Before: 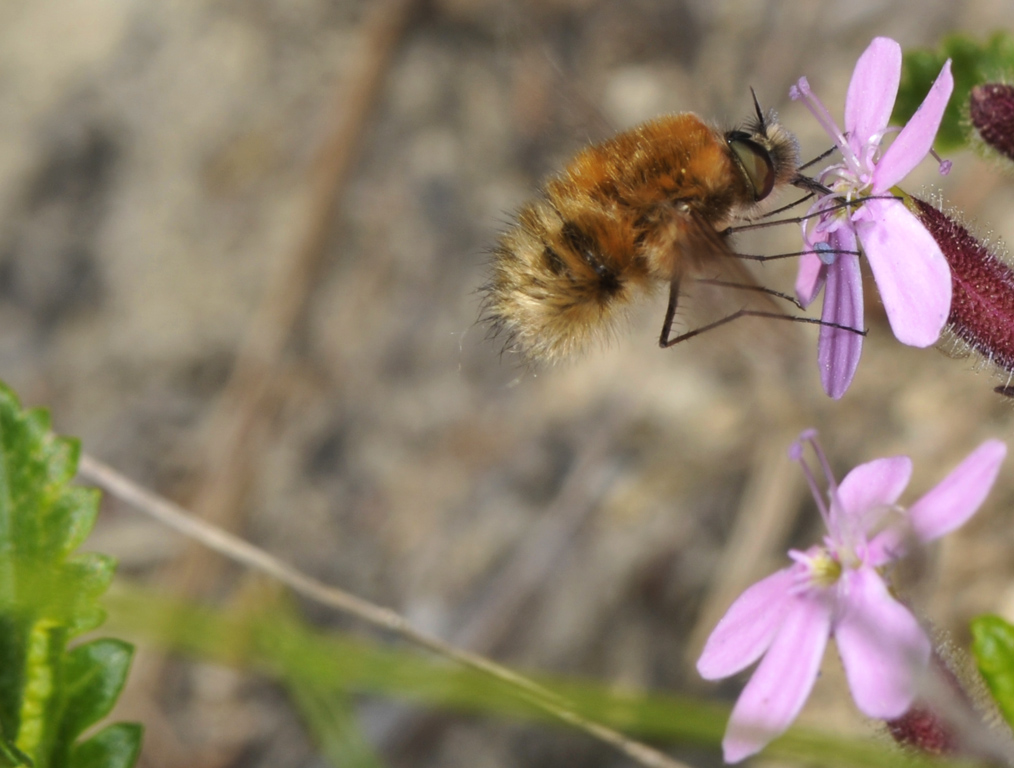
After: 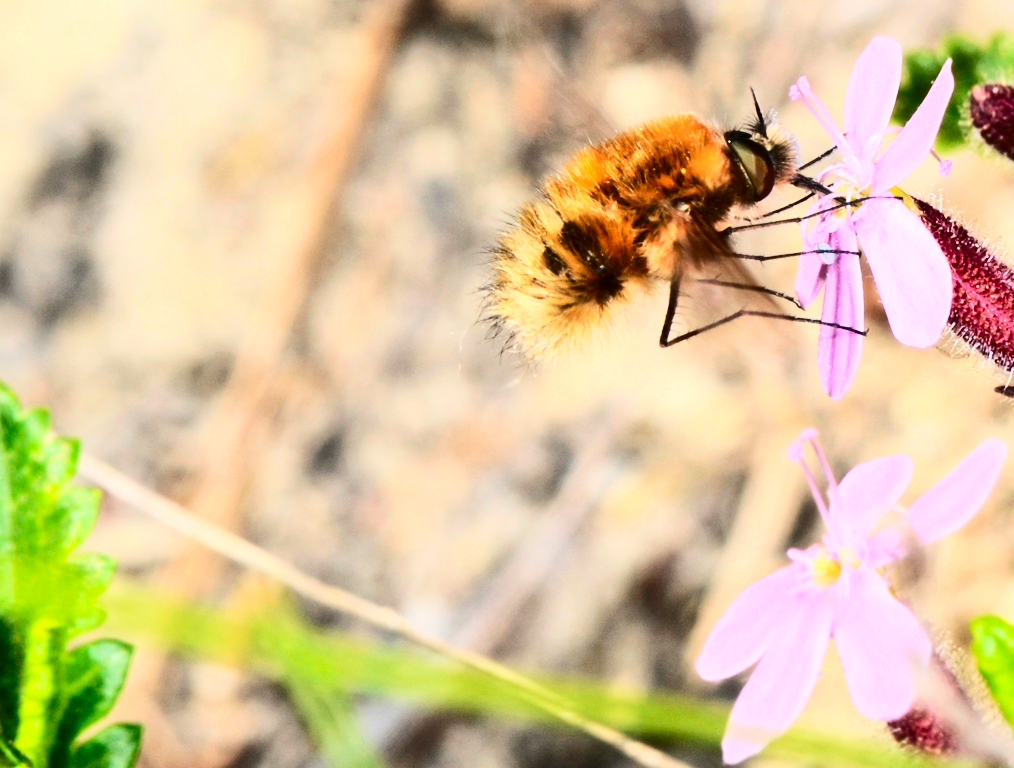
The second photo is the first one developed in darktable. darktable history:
exposure: compensate exposure bias true, compensate highlight preservation false
contrast brightness saturation: contrast 0.408, brightness 0.104, saturation 0.209
base curve: curves: ch0 [(0, 0) (0.028, 0.03) (0.121, 0.232) (0.46, 0.748) (0.859, 0.968) (1, 1)]
